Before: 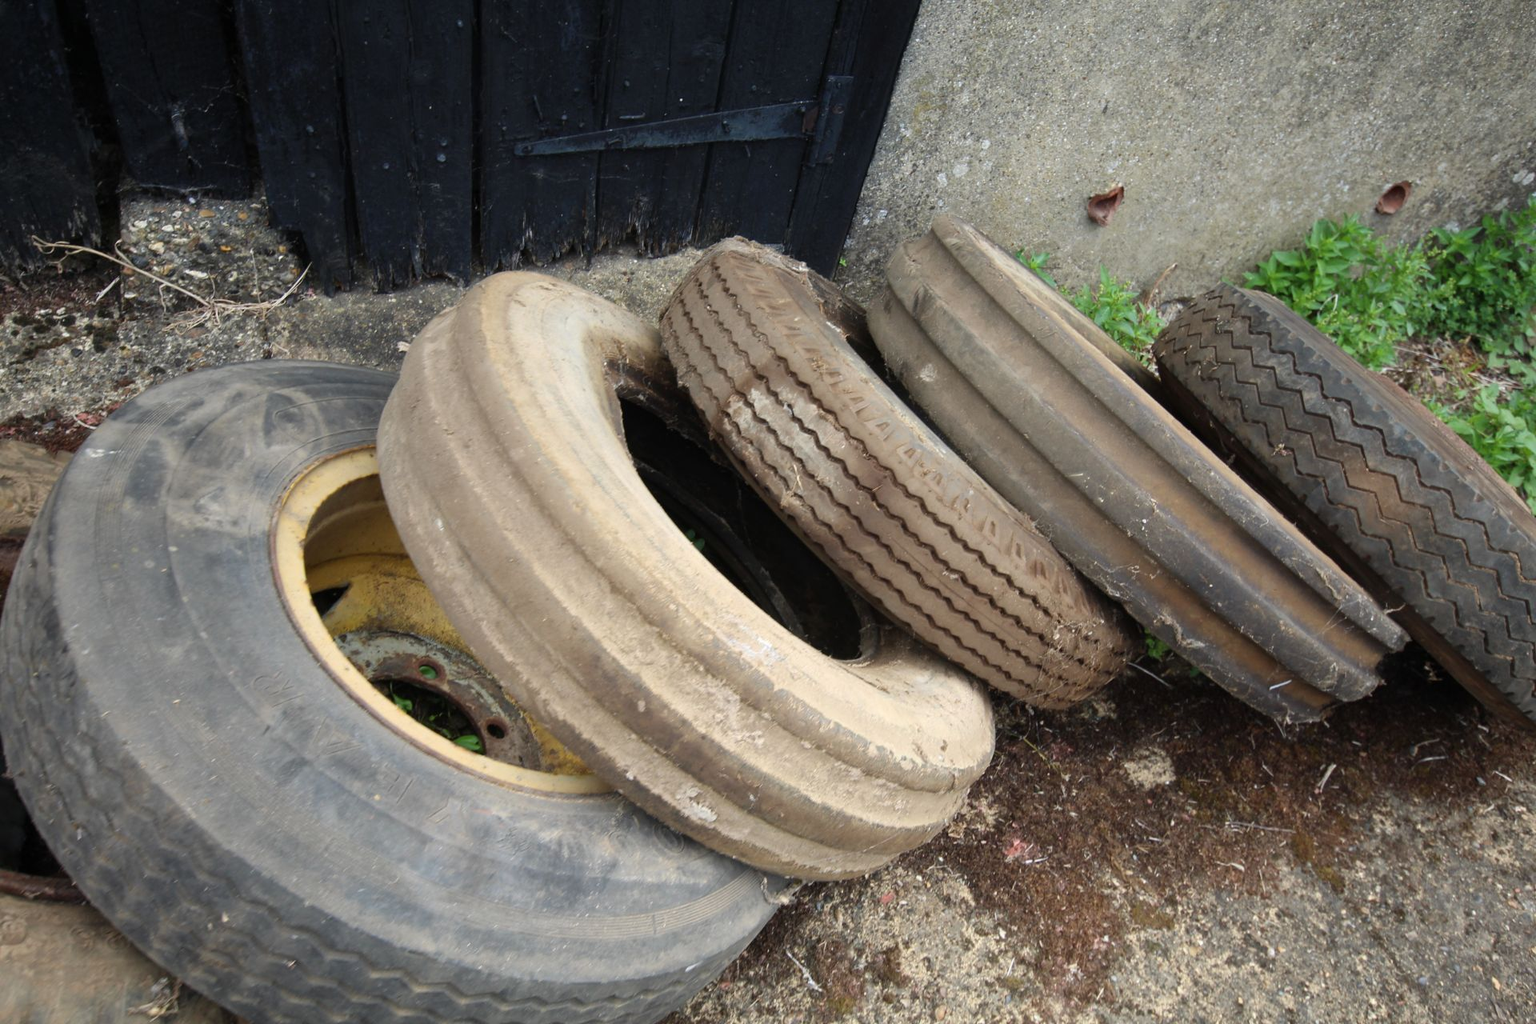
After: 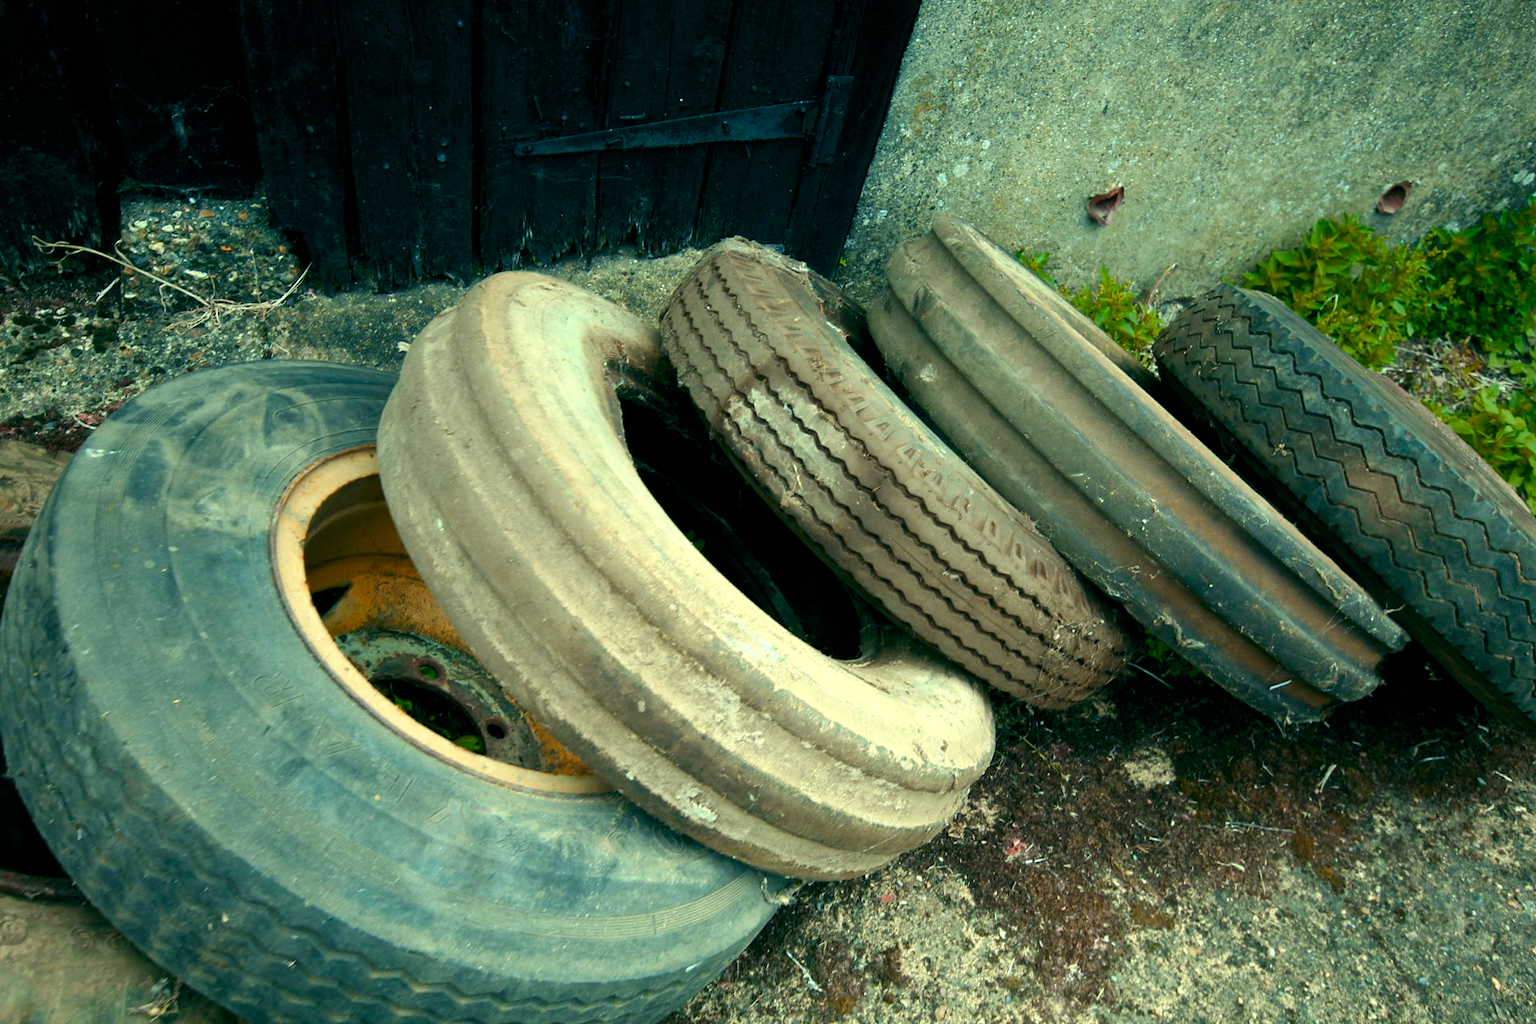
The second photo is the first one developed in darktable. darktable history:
color balance rgb: shadows lift › luminance -7.7%, shadows lift › chroma 2.13%, shadows lift › hue 165.27°, power › luminance -7.77%, power › chroma 1.1%, power › hue 215.88°, highlights gain › luminance 15.15%, highlights gain › chroma 7%, highlights gain › hue 125.57°, global offset › luminance -0.33%, global offset › chroma 0.11%, global offset › hue 165.27°, perceptual saturation grading › global saturation 24.42%, perceptual saturation grading › highlights -24.42%, perceptual saturation grading › mid-tones 24.42%, perceptual saturation grading › shadows 40%, perceptual brilliance grading › global brilliance -5%, perceptual brilliance grading › highlights 24.42%, perceptual brilliance grading › mid-tones 7%, perceptual brilliance grading › shadows -5%
color zones: curves: ch0 [(0, 0.299) (0.25, 0.383) (0.456, 0.352) (0.736, 0.571)]; ch1 [(0, 0.63) (0.151, 0.568) (0.254, 0.416) (0.47, 0.558) (0.732, 0.37) (0.909, 0.492)]; ch2 [(0.004, 0.604) (0.158, 0.443) (0.257, 0.403) (0.761, 0.468)]
